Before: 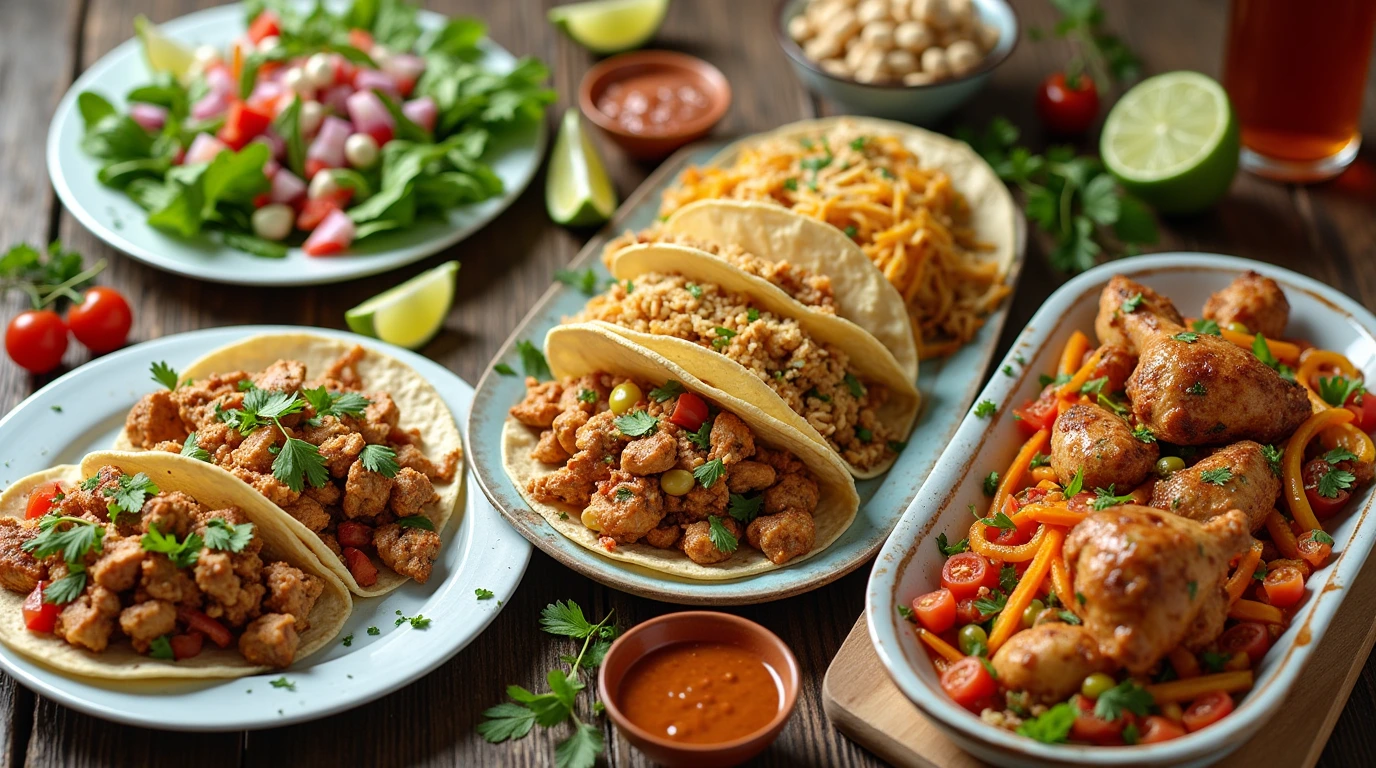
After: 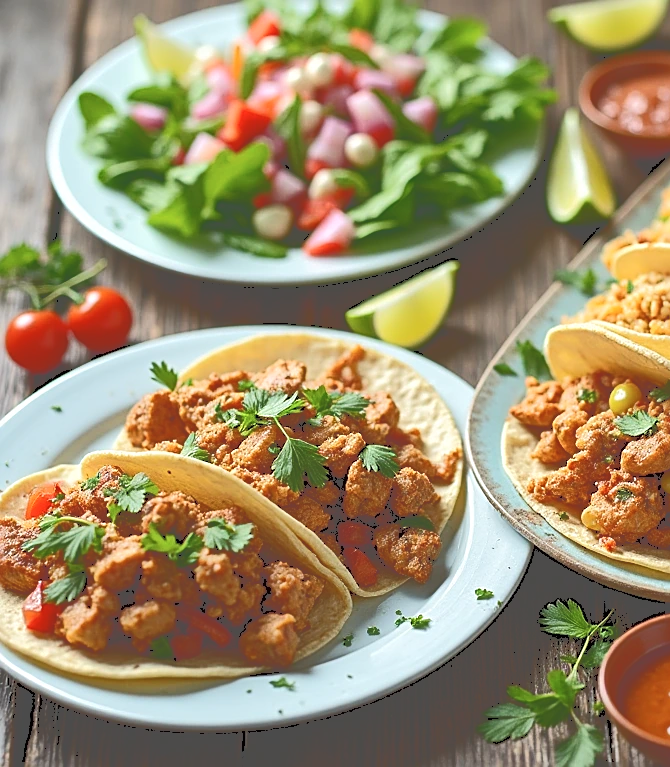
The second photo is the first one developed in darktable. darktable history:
tone equalizer: on, module defaults
crop and rotate: left 0.019%, right 51.25%
tone curve: curves: ch0 [(0, 0) (0.003, 0.319) (0.011, 0.319) (0.025, 0.319) (0.044, 0.323) (0.069, 0.324) (0.1, 0.328) (0.136, 0.329) (0.177, 0.337) (0.224, 0.351) (0.277, 0.373) (0.335, 0.413) (0.399, 0.458) (0.468, 0.533) (0.543, 0.617) (0.623, 0.71) (0.709, 0.783) (0.801, 0.849) (0.898, 0.911) (1, 1)], color space Lab, independent channels, preserve colors none
sharpen: amount 0.551
